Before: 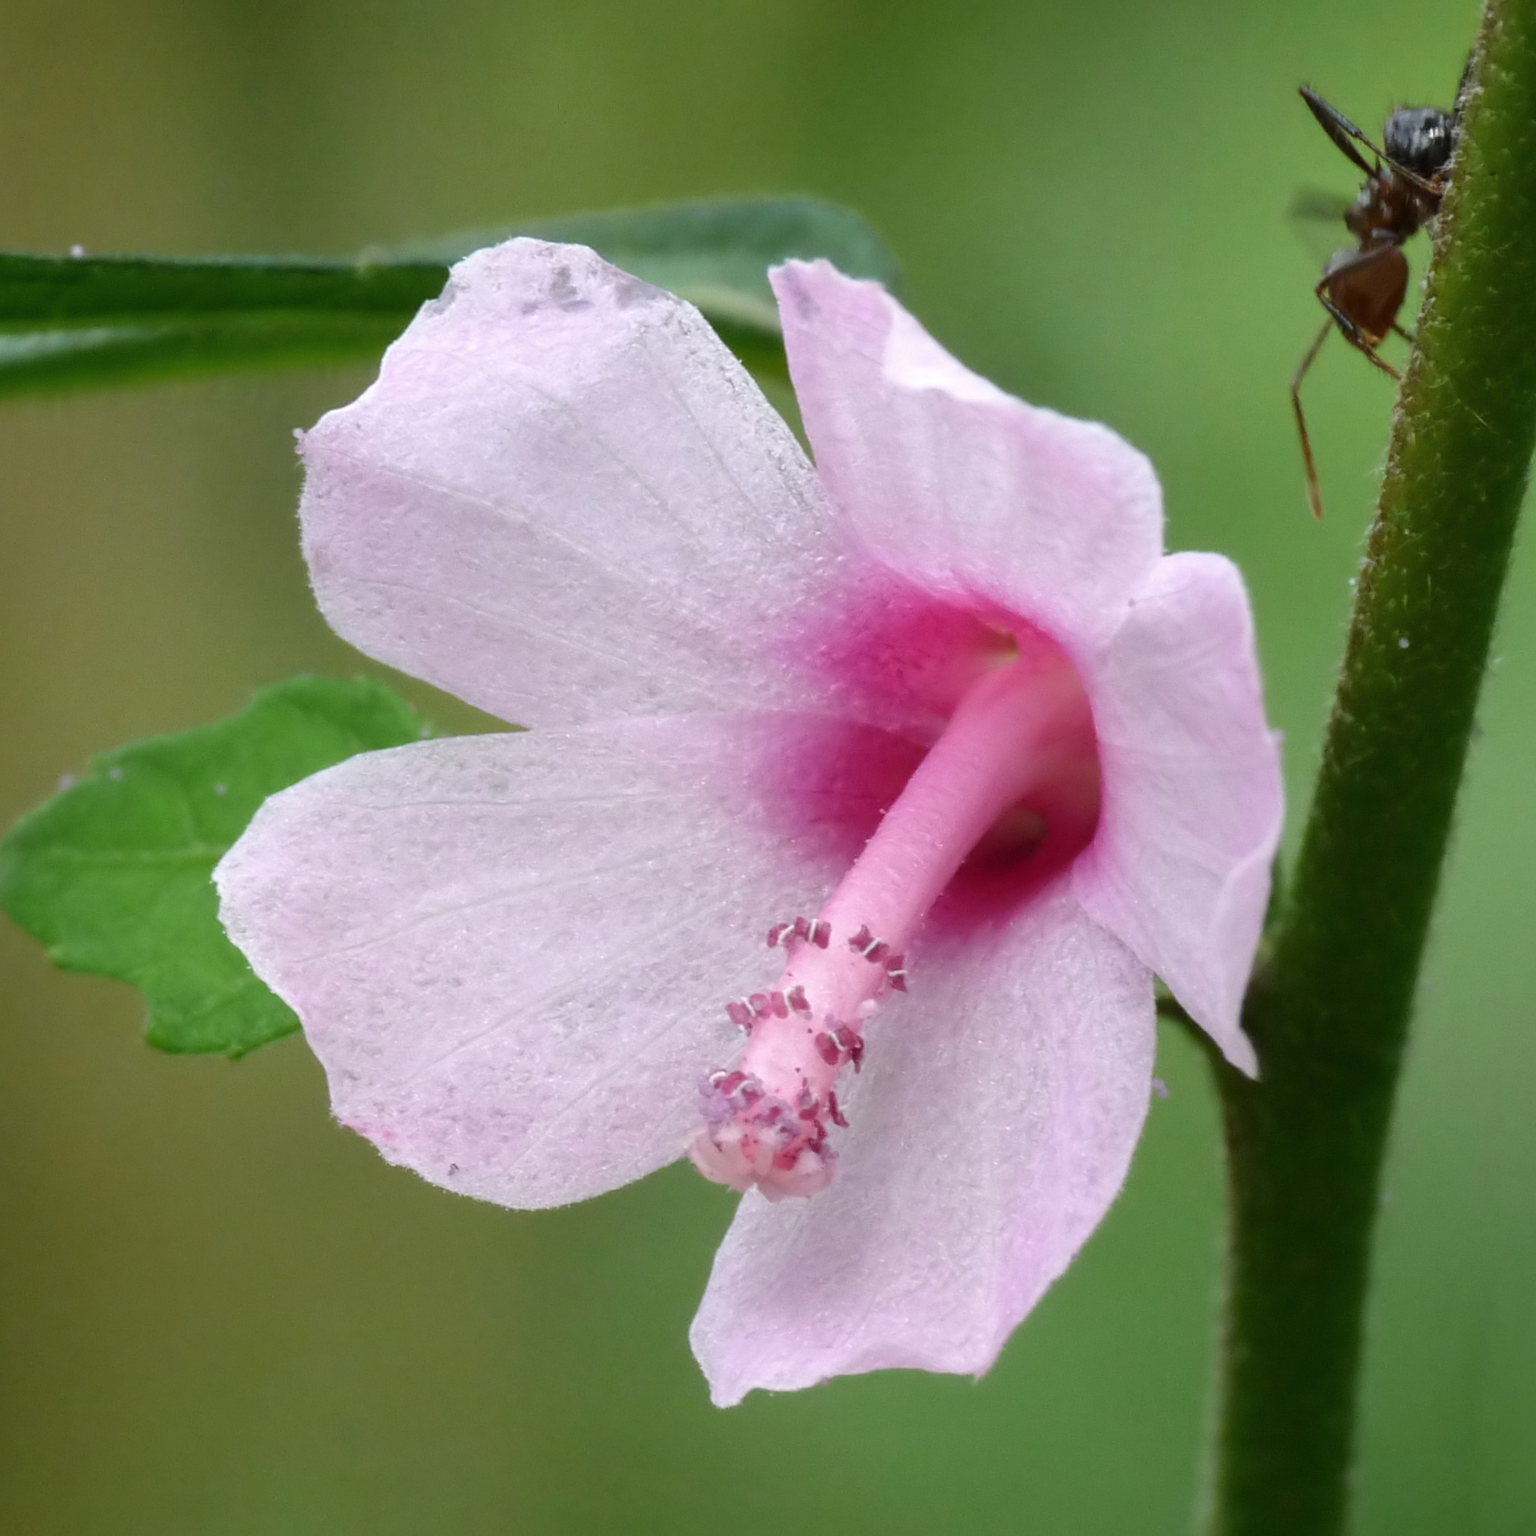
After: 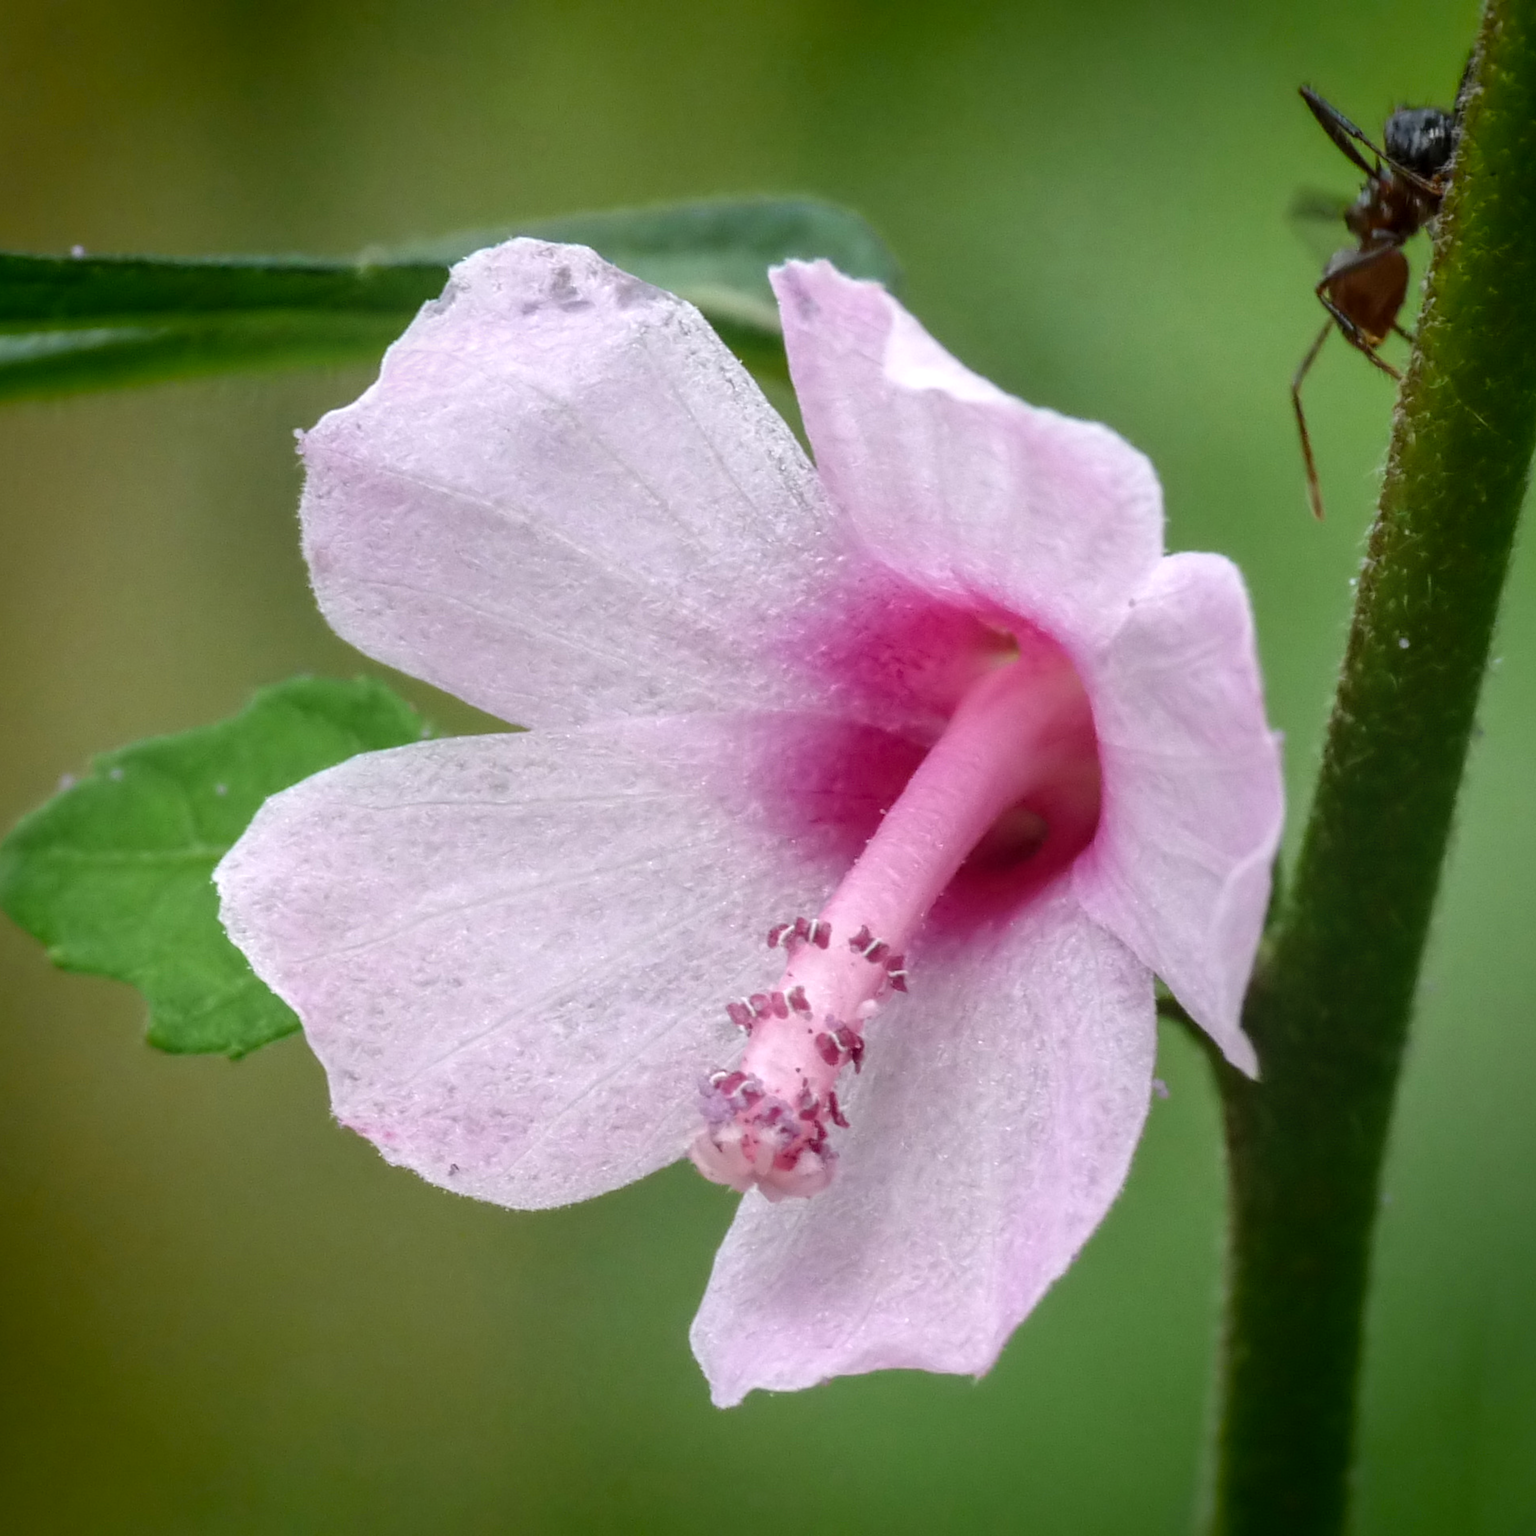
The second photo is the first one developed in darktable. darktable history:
vignetting: fall-off start 88.53%, fall-off radius 44.2%, saturation 0.376, width/height ratio 1.161
local contrast: highlights 0%, shadows 0%, detail 133%
color balance rgb: linear chroma grading › global chroma -0.67%, saturation formula JzAzBz (2021)
